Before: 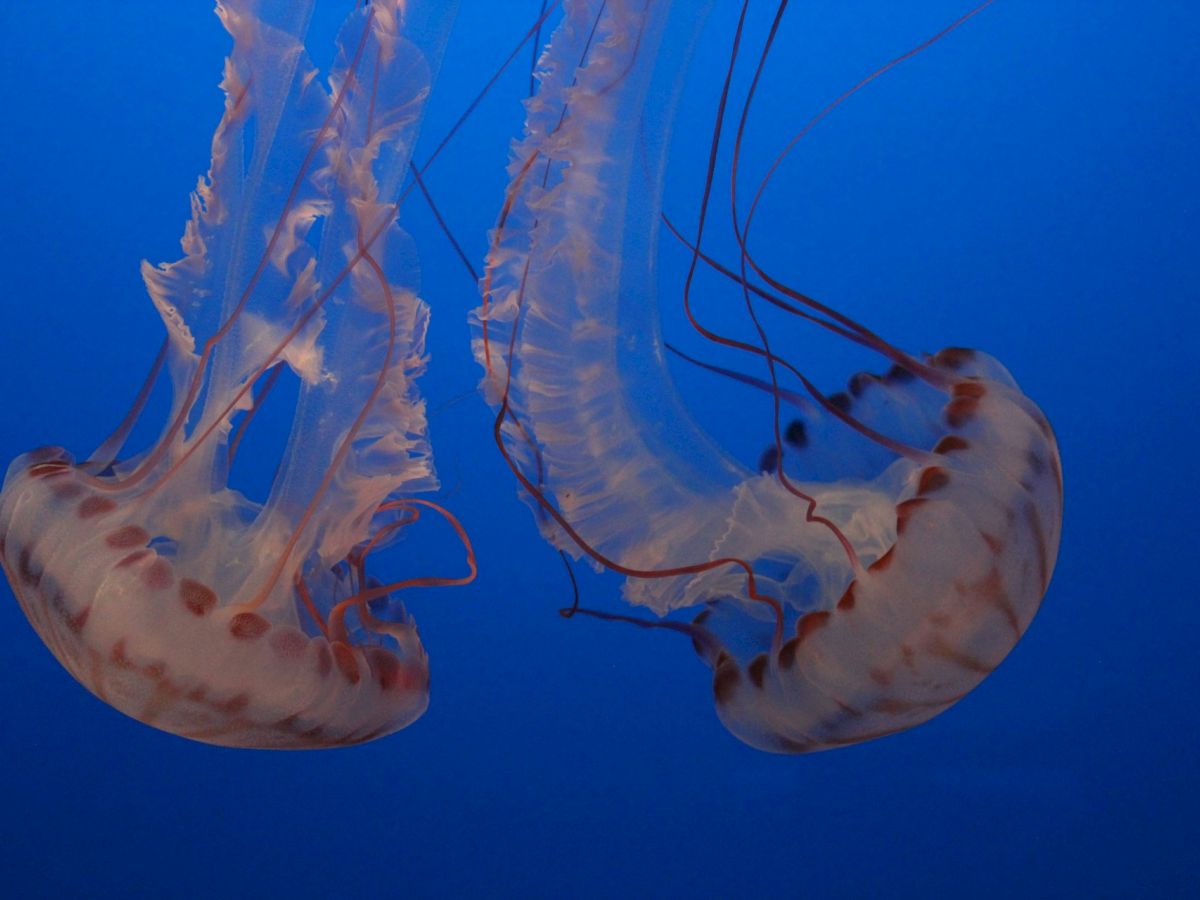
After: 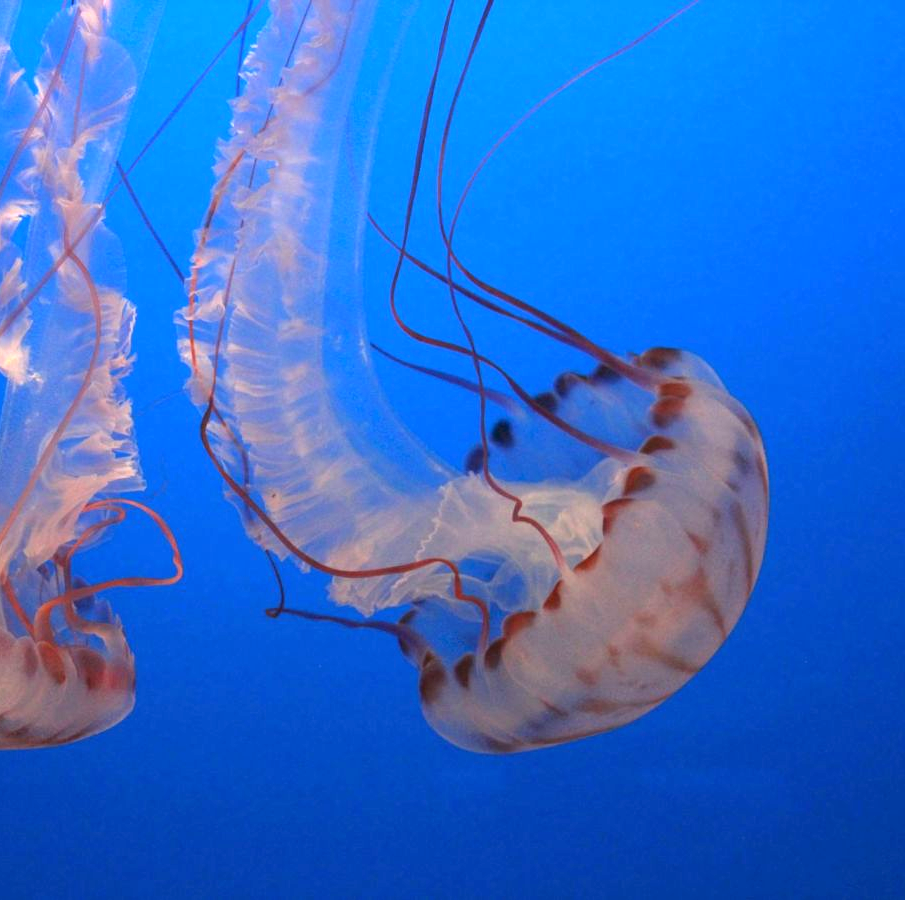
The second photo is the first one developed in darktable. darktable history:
exposure: black level correction 0, exposure 1.29 EV, compensate exposure bias true, compensate highlight preservation false
crop and rotate: left 24.526%
